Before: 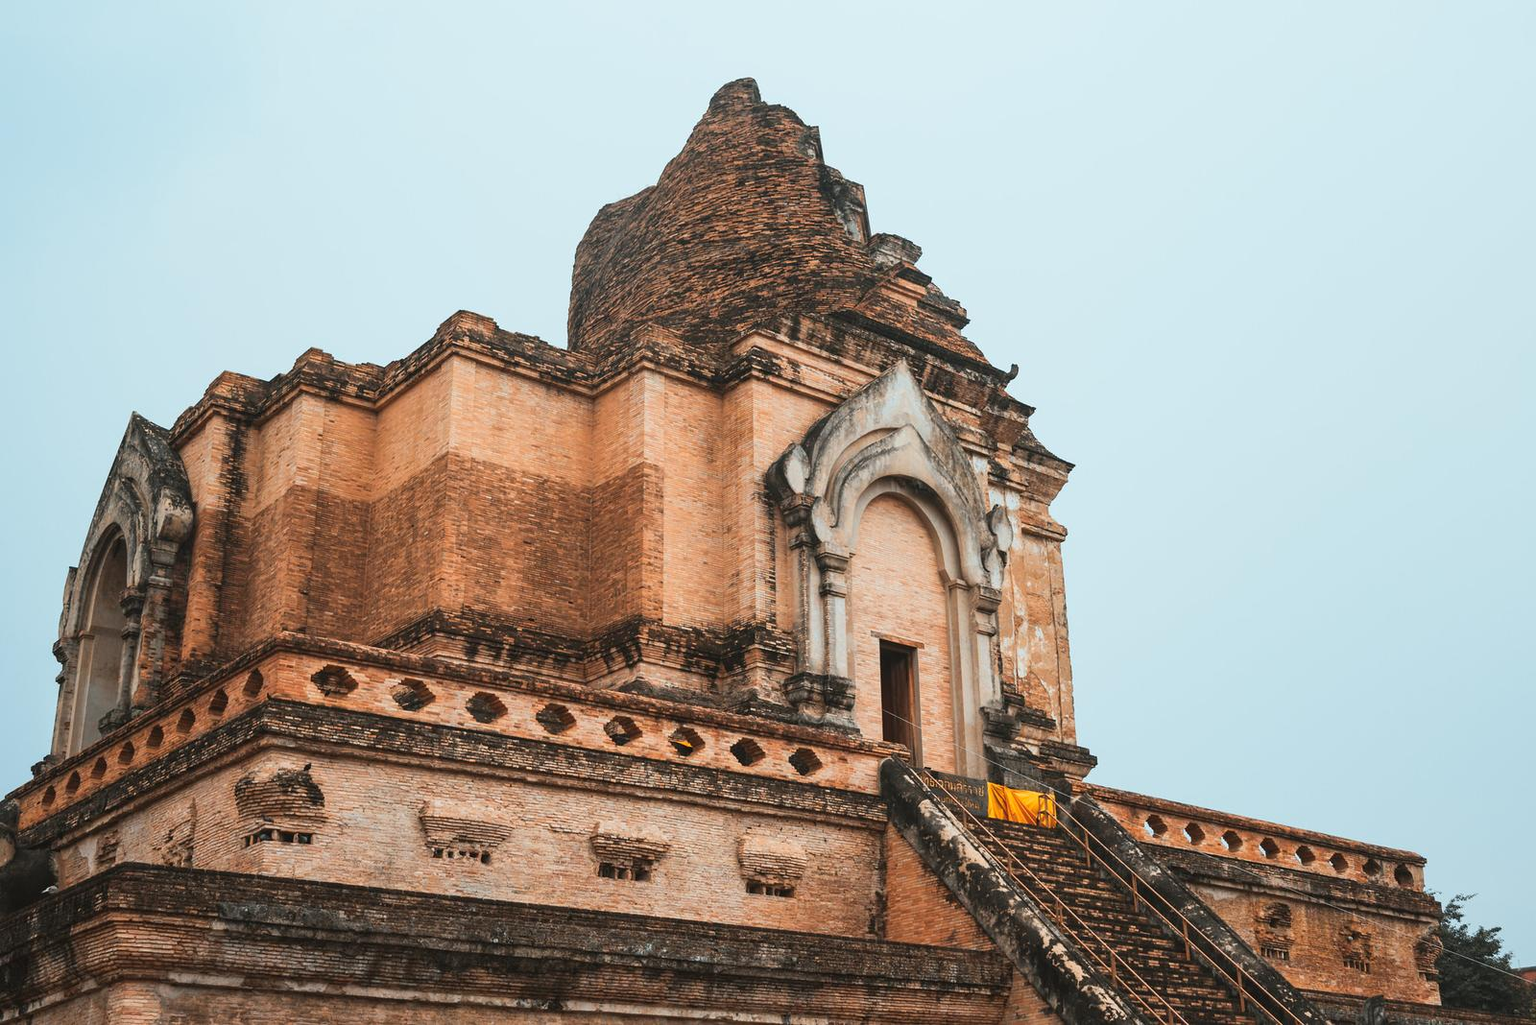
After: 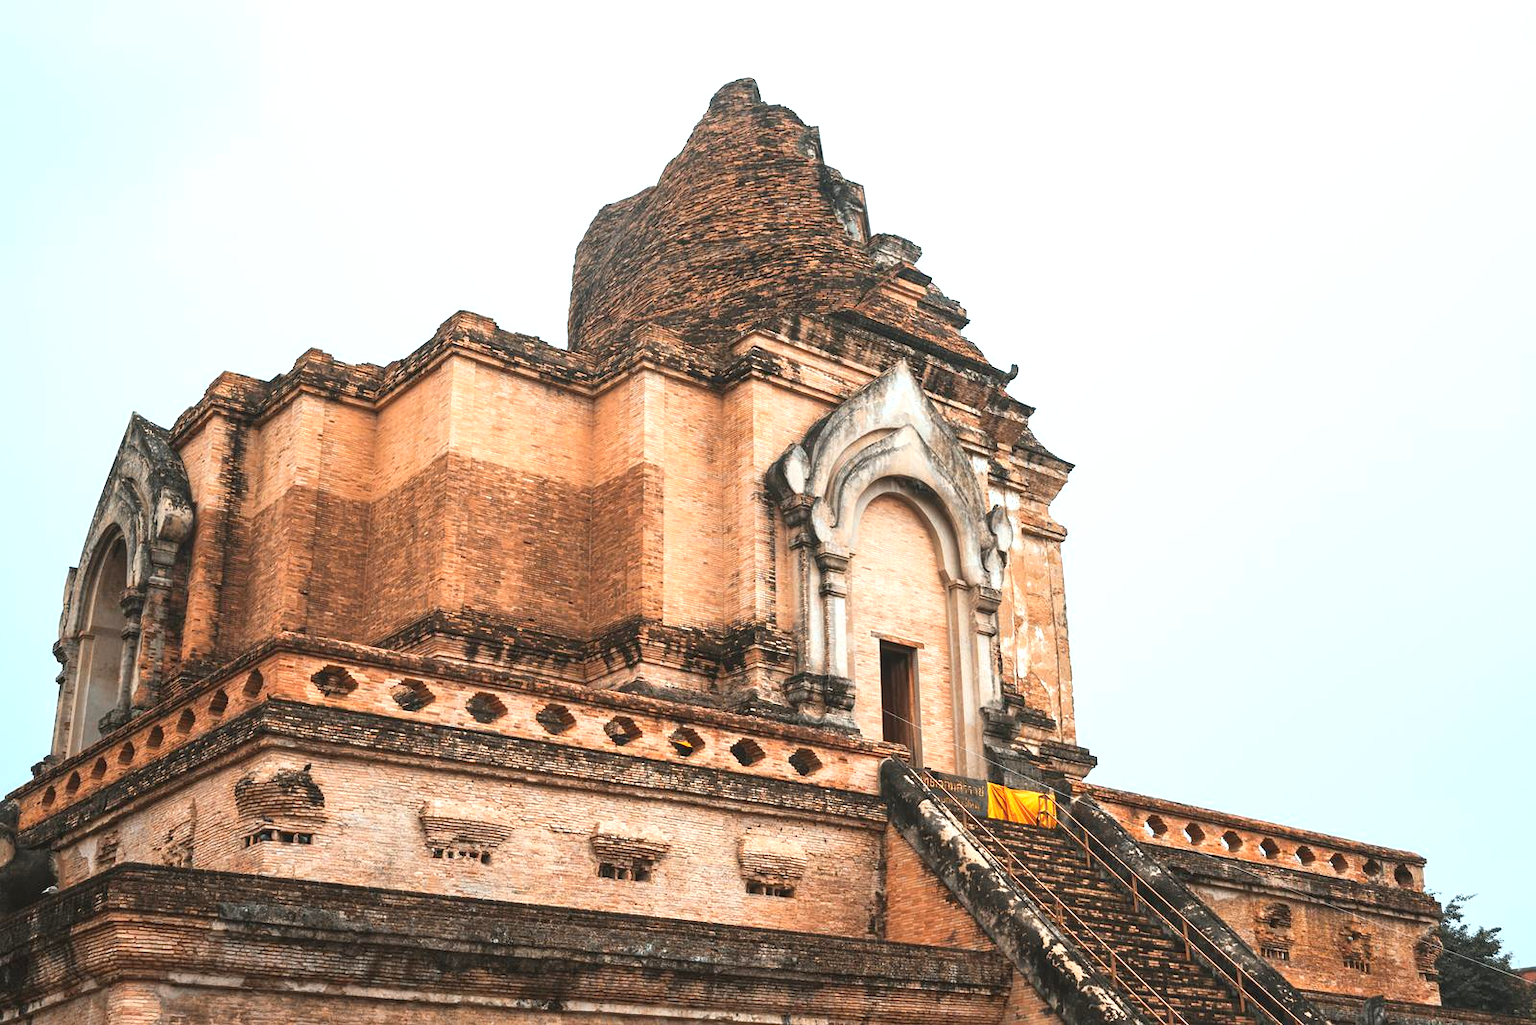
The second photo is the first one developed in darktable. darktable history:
exposure: exposure 0.657 EV, compensate exposure bias true, compensate highlight preservation false
tone equalizer: mask exposure compensation -0.5 EV
